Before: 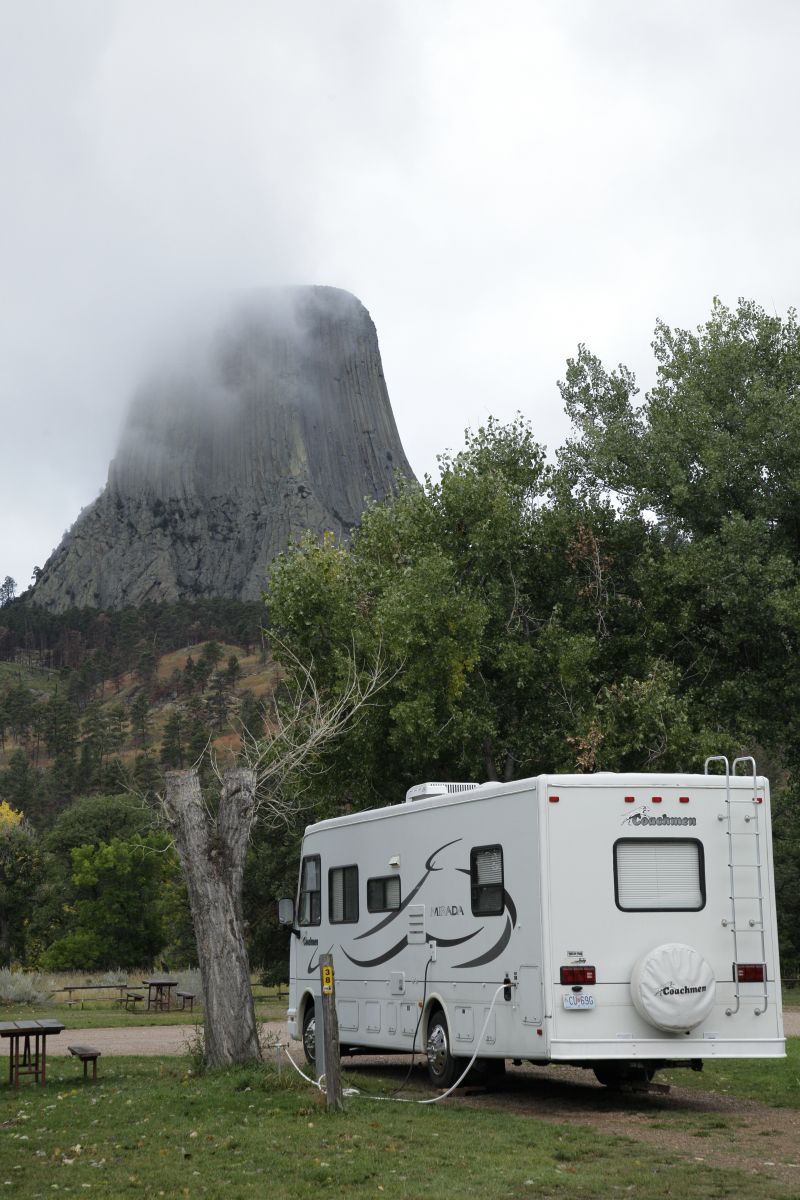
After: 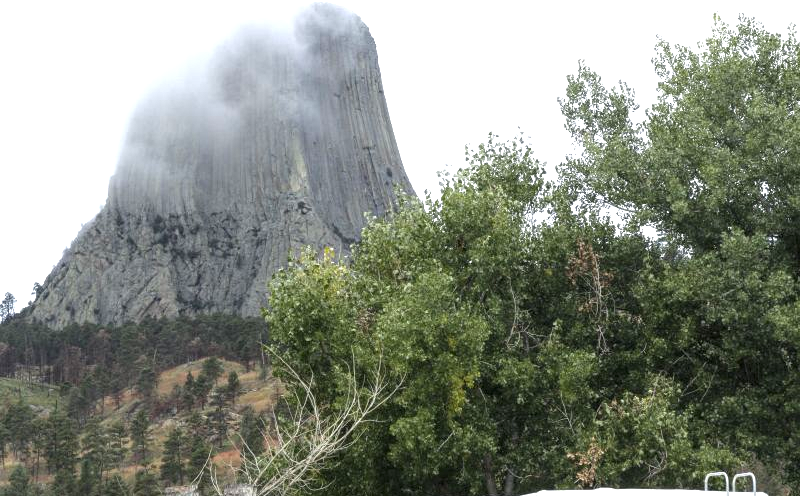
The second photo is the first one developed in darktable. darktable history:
exposure: black level correction 0, exposure 1.001 EV, compensate highlight preservation false
crop and rotate: top 23.697%, bottom 34.897%
local contrast: on, module defaults
